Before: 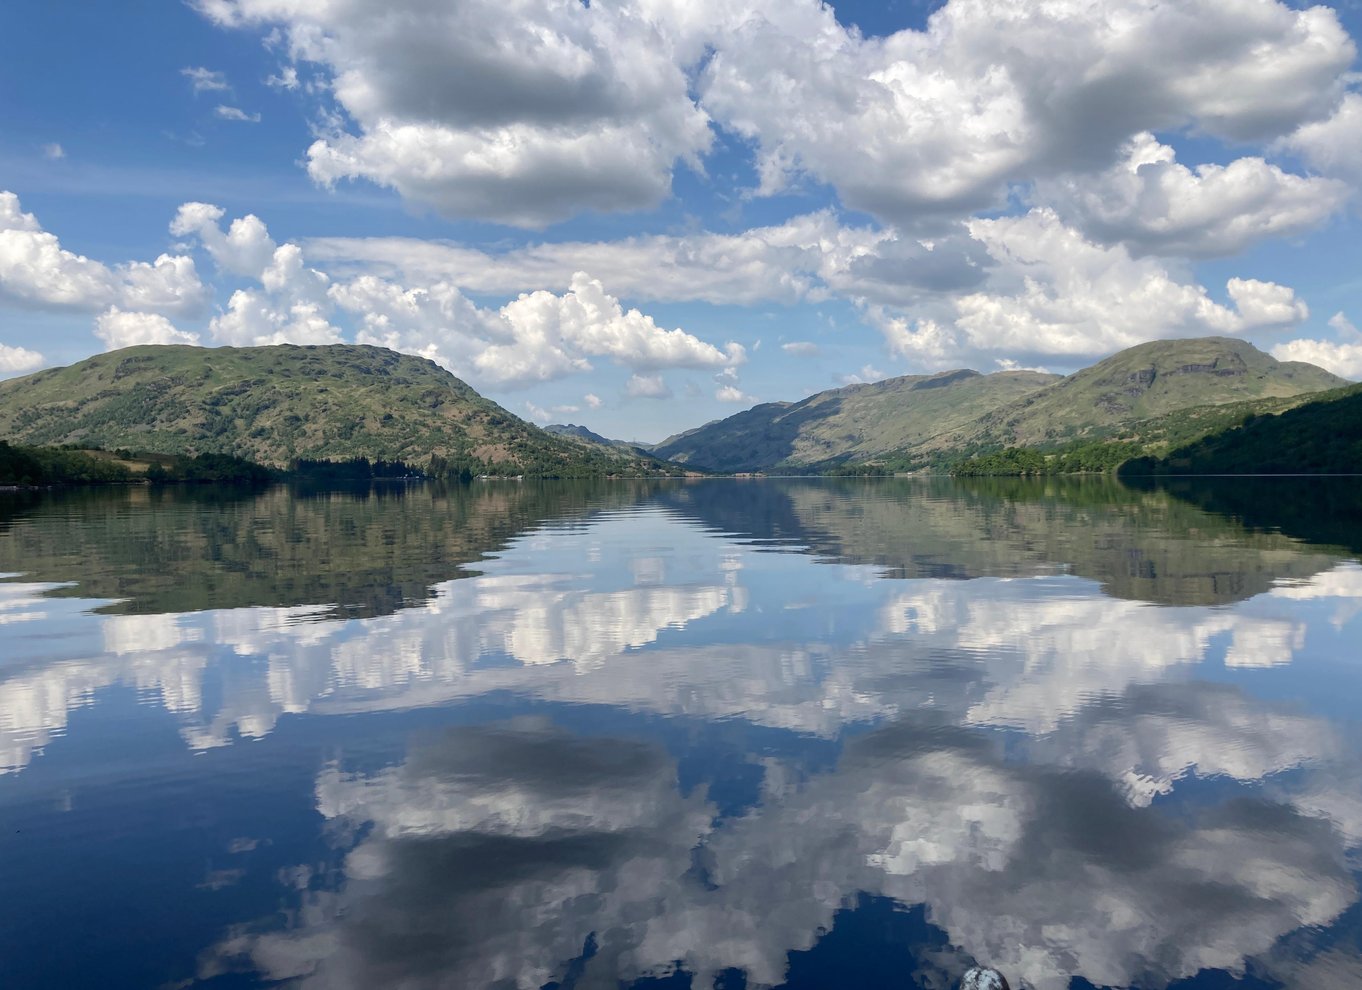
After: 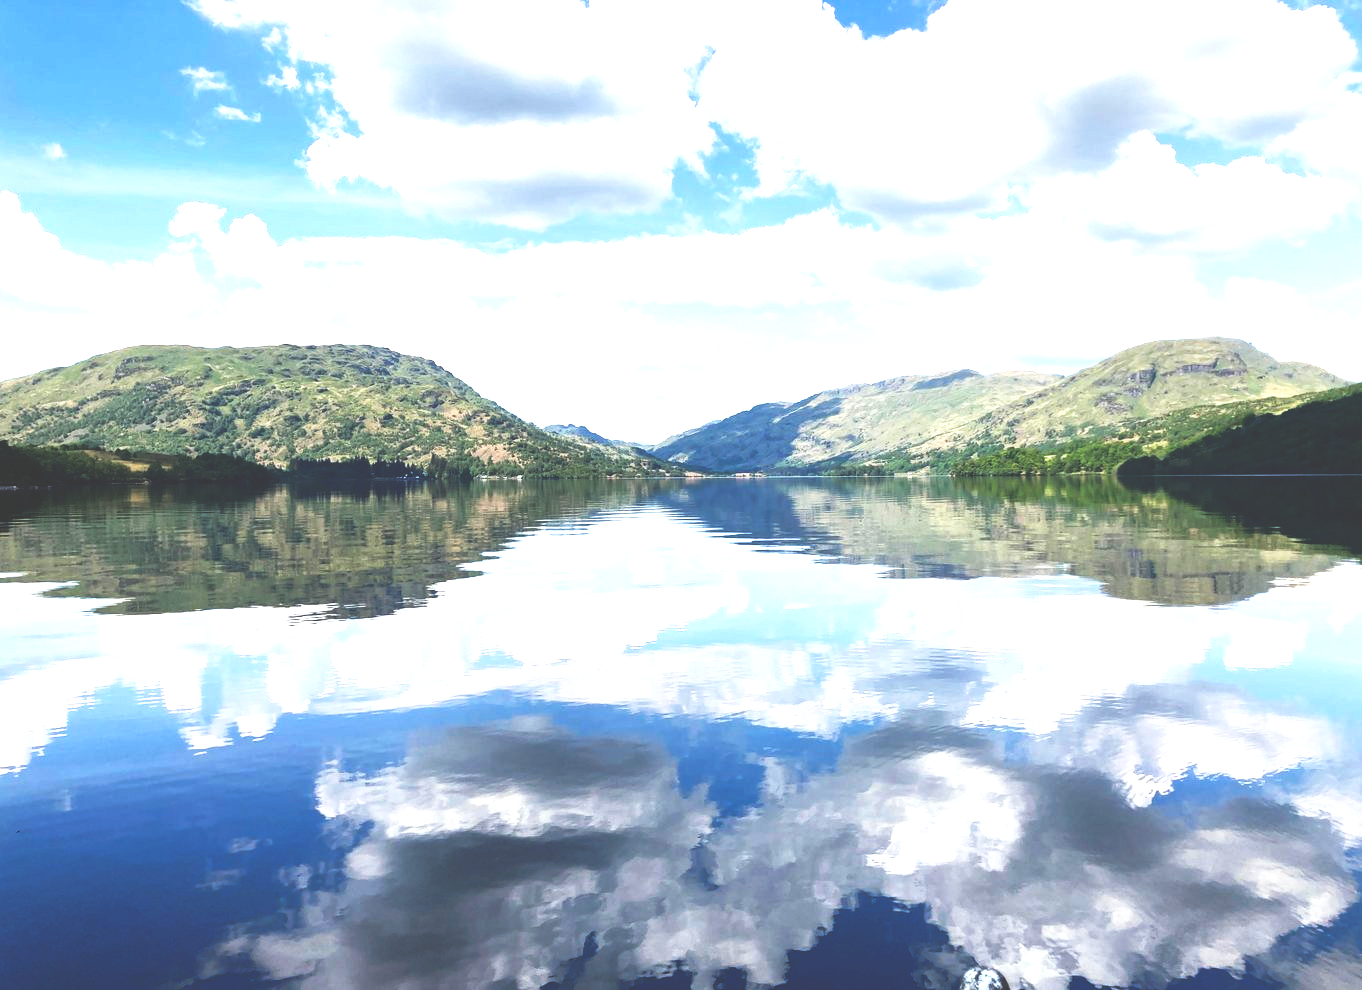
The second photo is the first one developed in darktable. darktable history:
base curve: curves: ch0 [(0, 0.036) (0.007, 0.037) (0.604, 0.887) (1, 1)], preserve colors none
exposure: black level correction -0.001, exposure 0.908 EV, compensate highlight preservation false
levels: levels [0, 0.476, 0.951]
